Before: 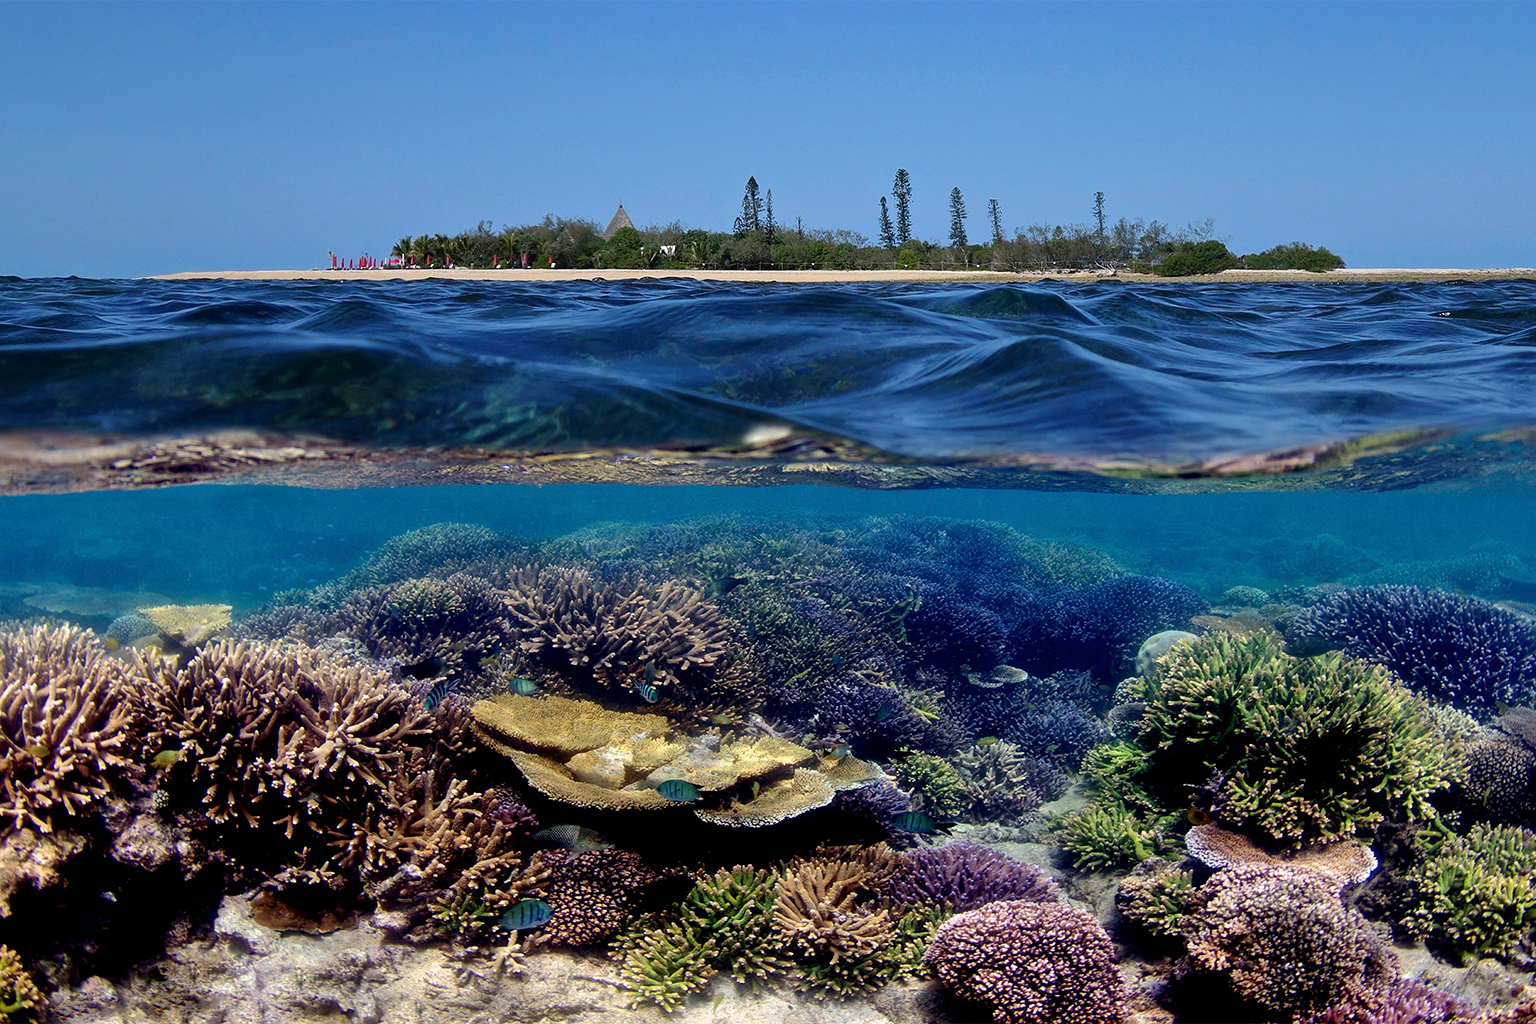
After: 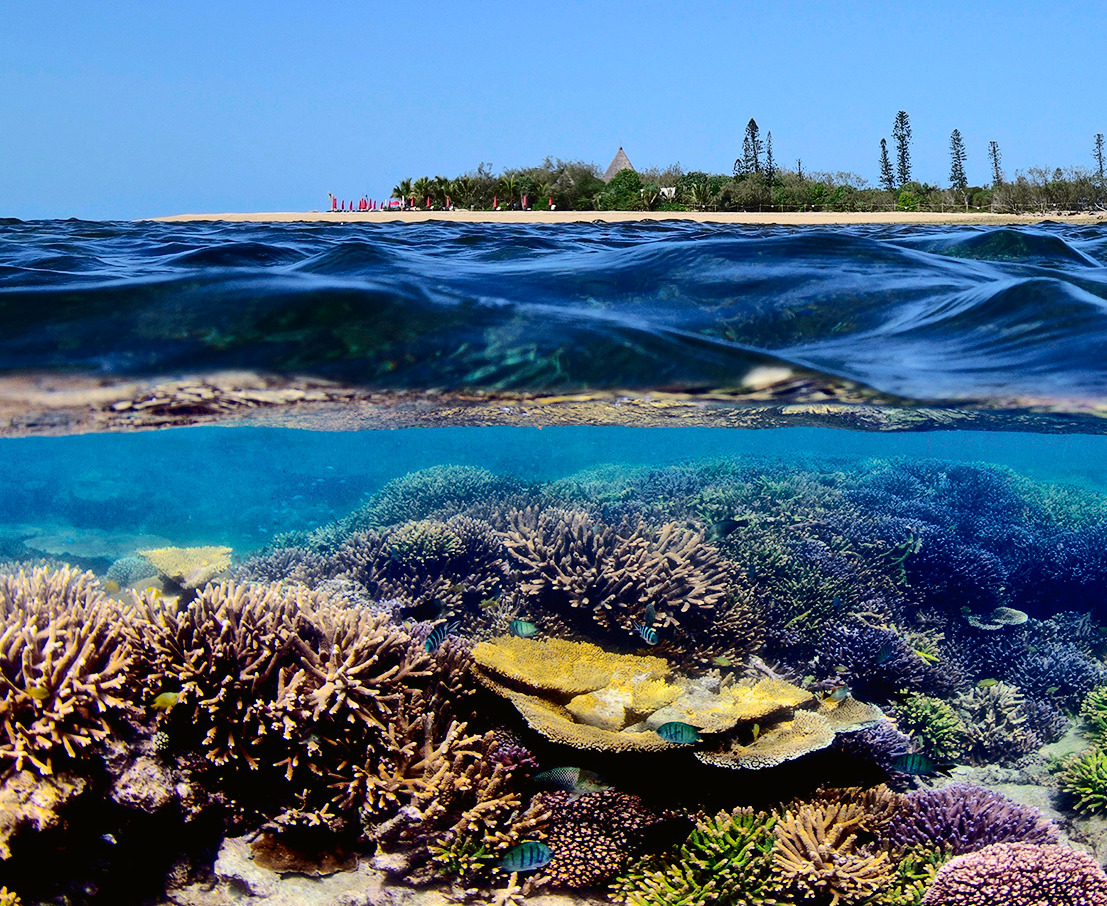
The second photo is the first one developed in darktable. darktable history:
tone curve: curves: ch0 [(0, 0.011) (0.104, 0.085) (0.236, 0.234) (0.398, 0.507) (0.498, 0.621) (0.65, 0.757) (0.835, 0.883) (1, 0.961)]; ch1 [(0, 0) (0.353, 0.344) (0.43, 0.401) (0.479, 0.476) (0.502, 0.502) (0.54, 0.542) (0.602, 0.613) (0.638, 0.668) (0.693, 0.727) (1, 1)]; ch2 [(0, 0) (0.34, 0.314) (0.434, 0.43) (0.5, 0.506) (0.521, 0.54) (0.54, 0.56) (0.595, 0.613) (0.644, 0.729) (1, 1)], color space Lab, independent channels, preserve colors none
crop: top 5.757%, right 27.885%, bottom 5.687%
